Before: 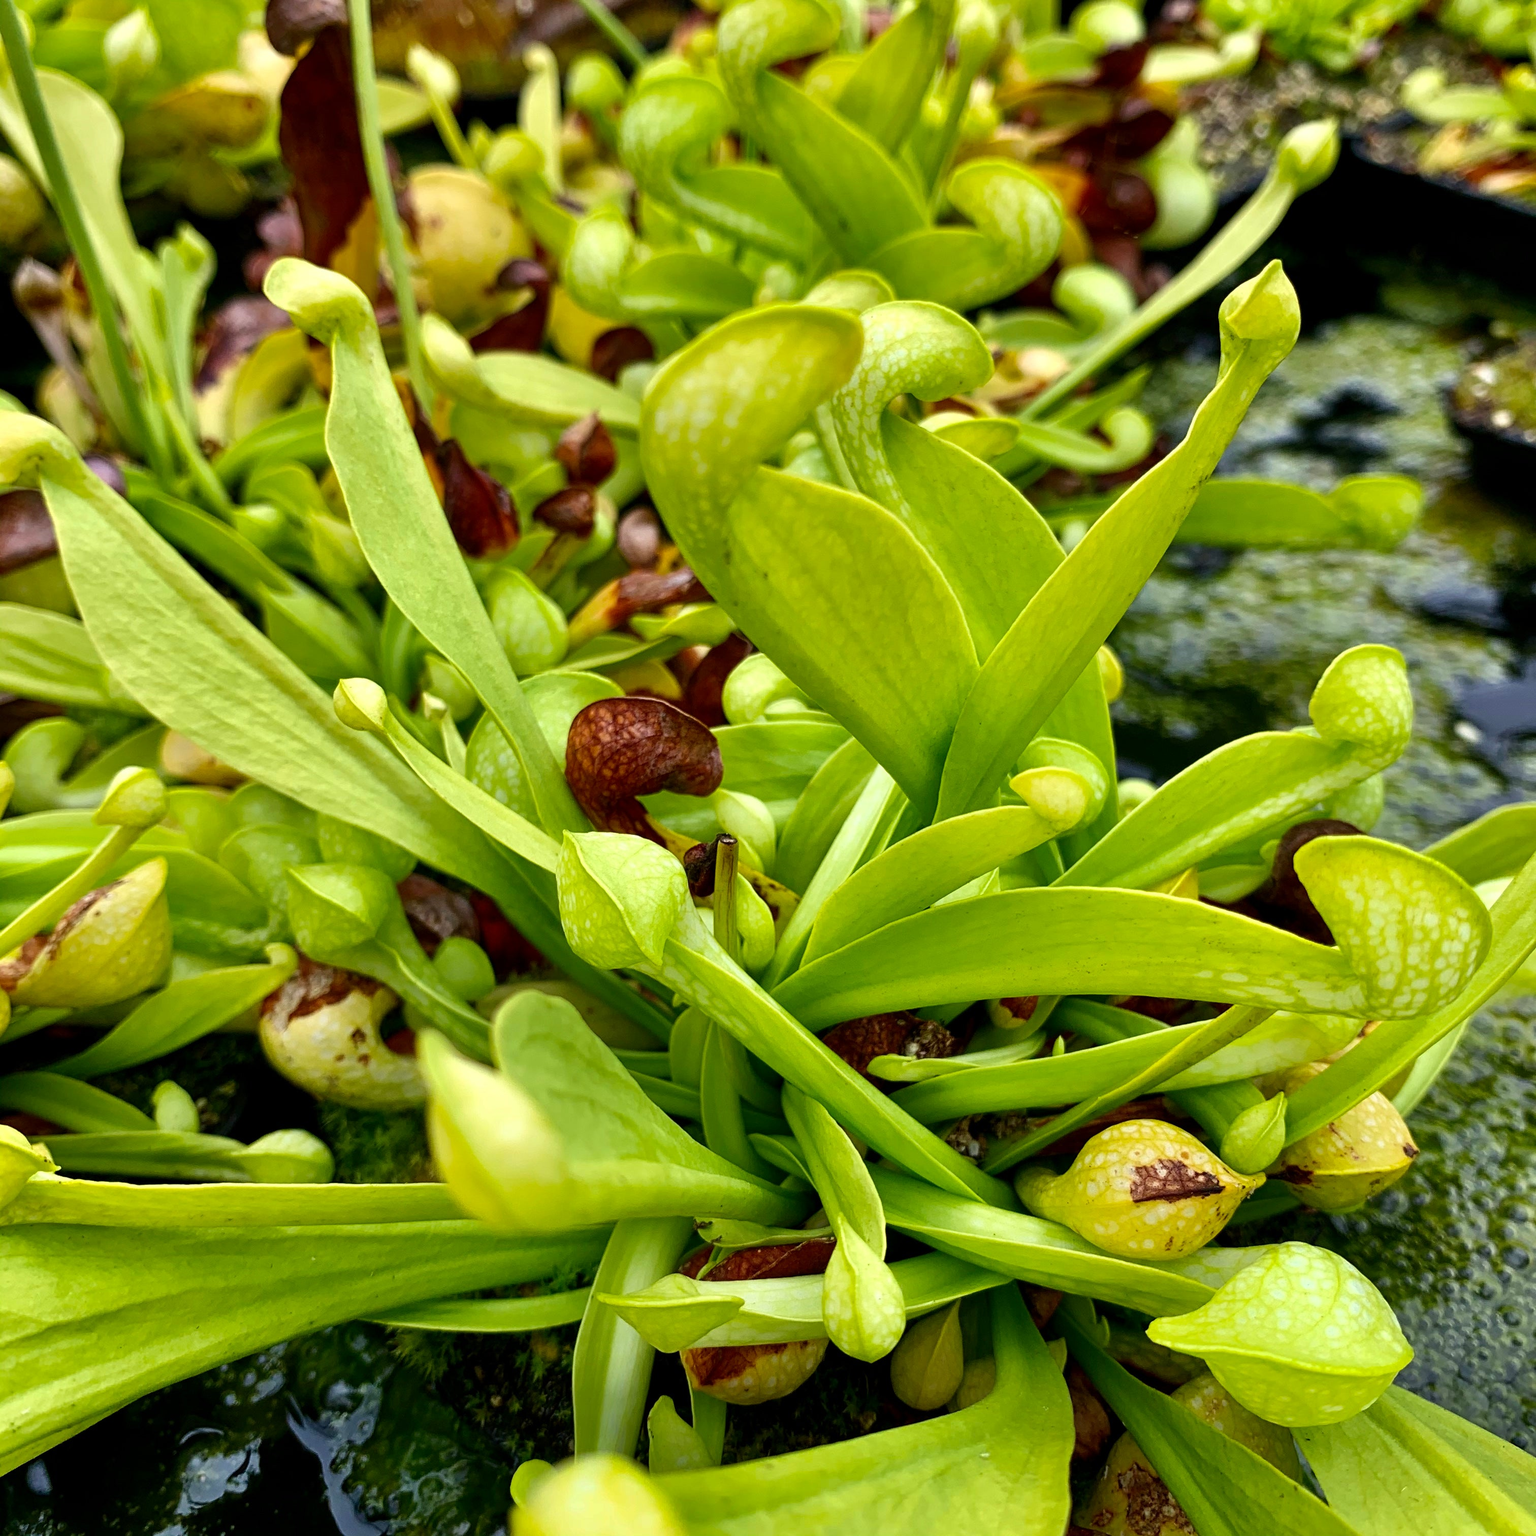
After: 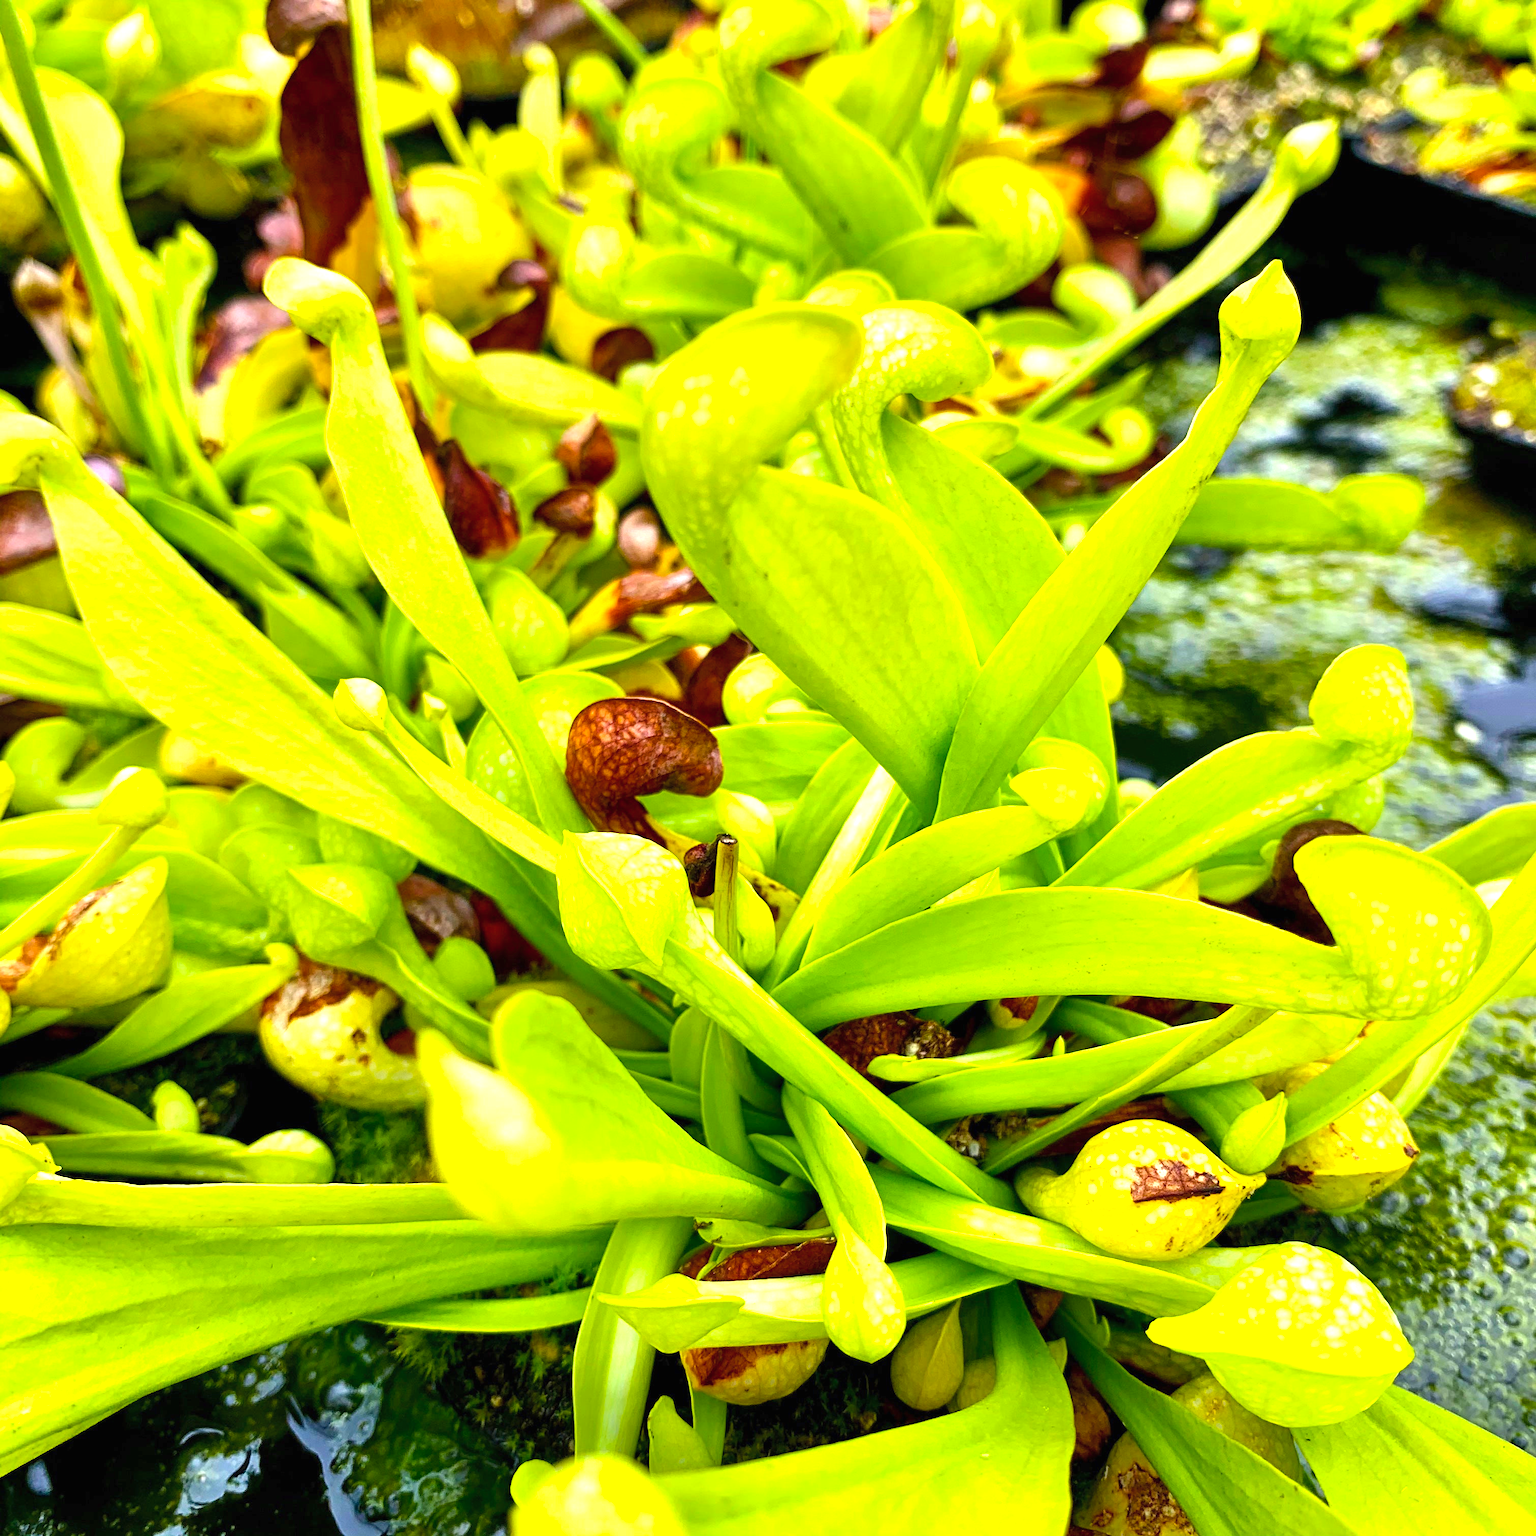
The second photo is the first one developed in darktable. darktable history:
tone equalizer: on, module defaults
color balance rgb: perceptual saturation grading › global saturation 20%, global vibrance 20%
exposure: black level correction 0, exposure 1.1 EV, compensate exposure bias true, compensate highlight preservation false
contrast brightness saturation: contrast 0.05, brightness 0.06, saturation 0.01
